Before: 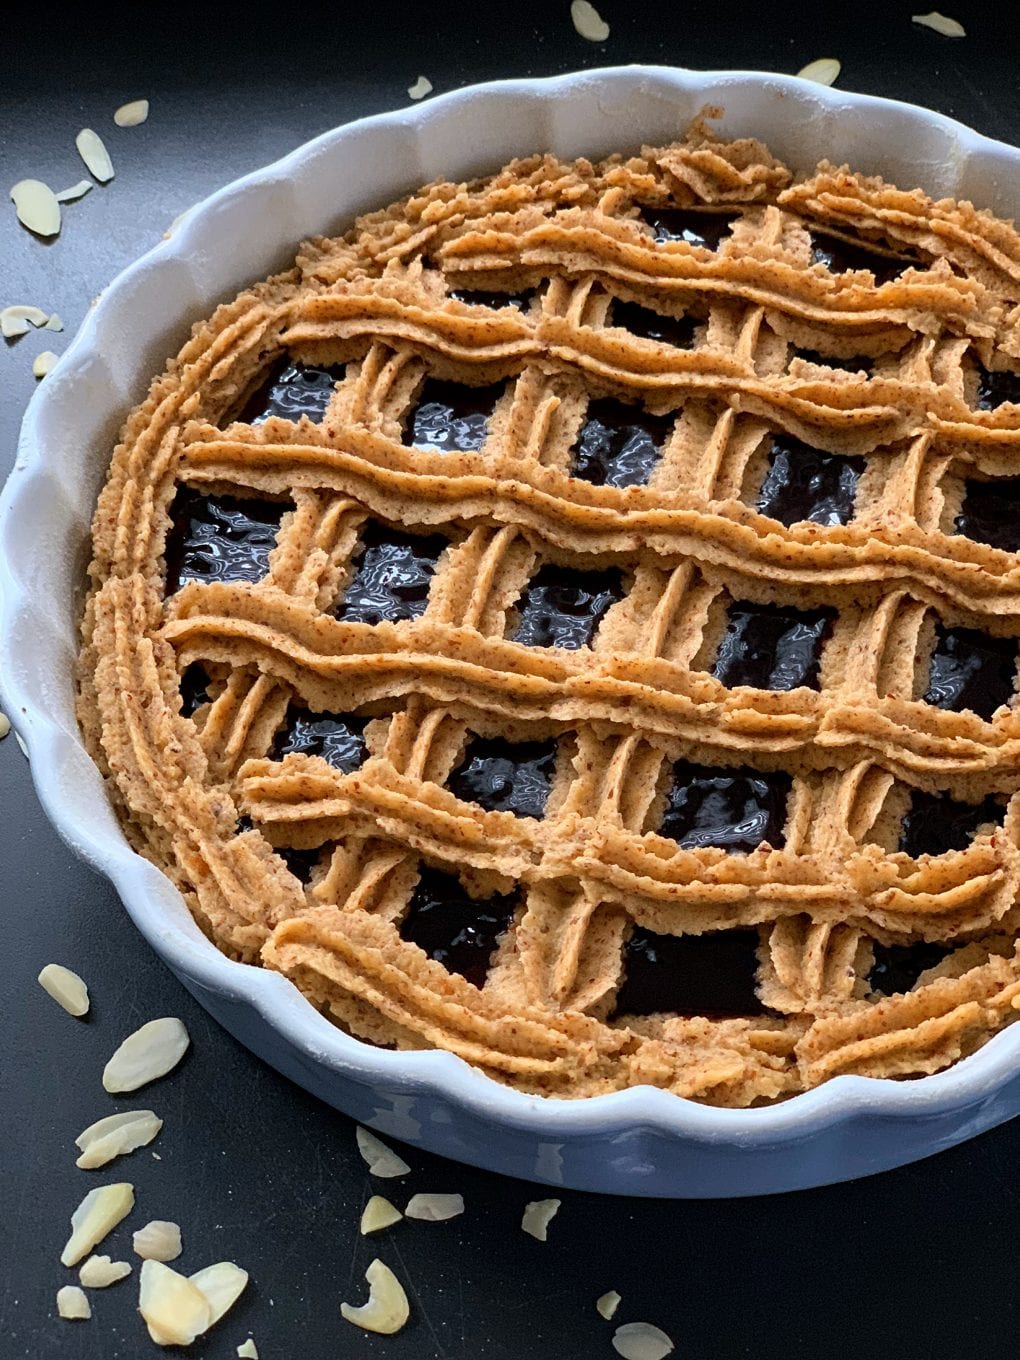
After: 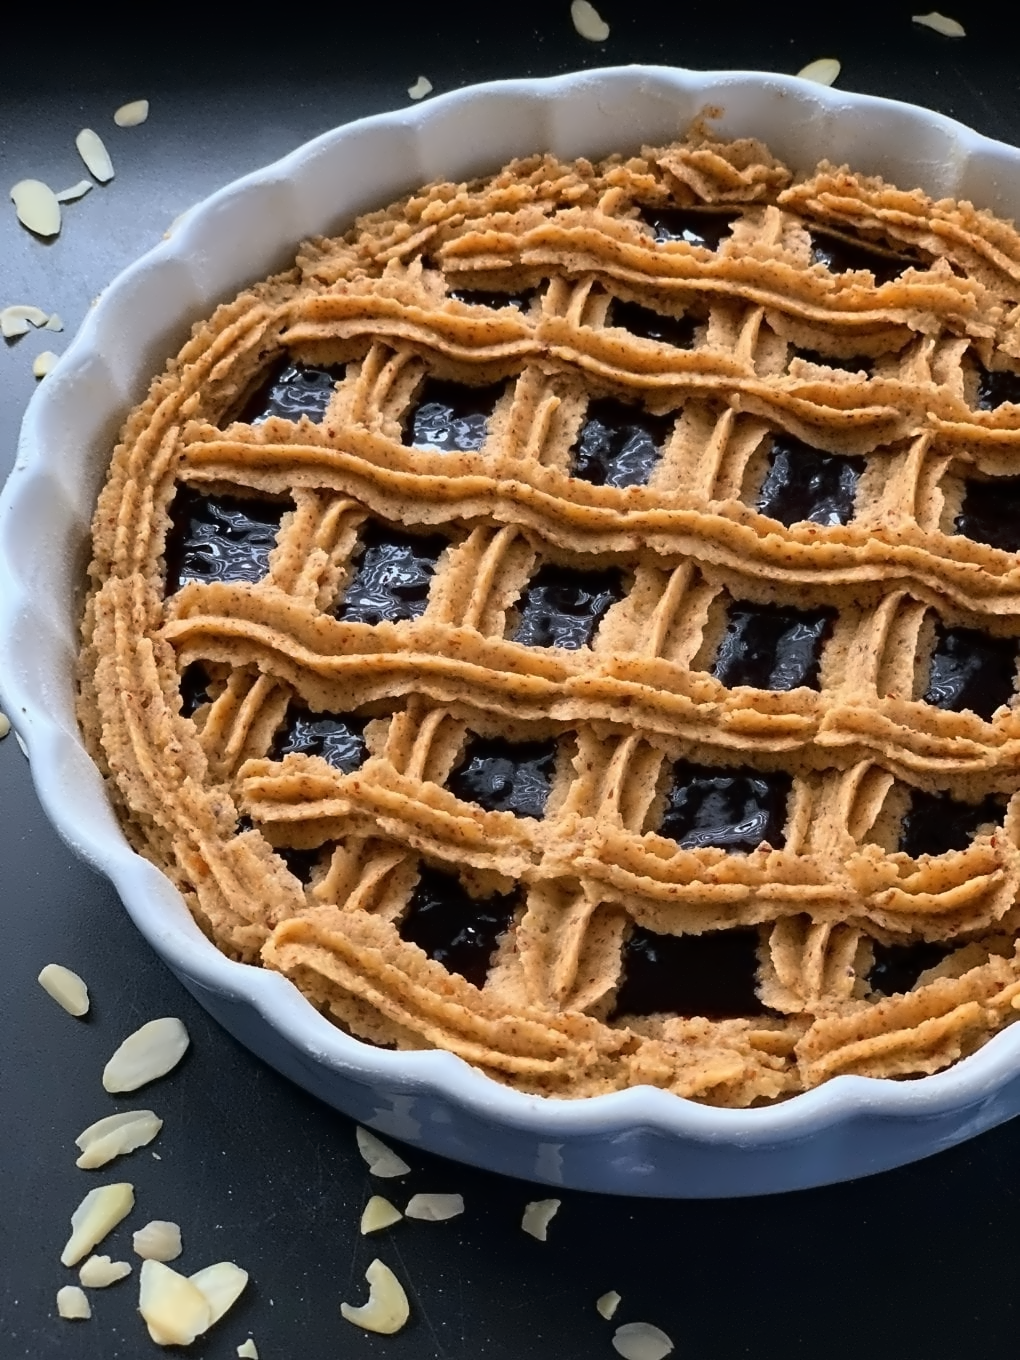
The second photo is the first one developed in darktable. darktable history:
contrast equalizer: y [[0.5 ×6], [0.5 ×6], [0.5 ×6], [0, 0.033, 0.067, 0.1, 0.133, 0.167], [0, 0.05, 0.1, 0.15, 0.2, 0.25]]
